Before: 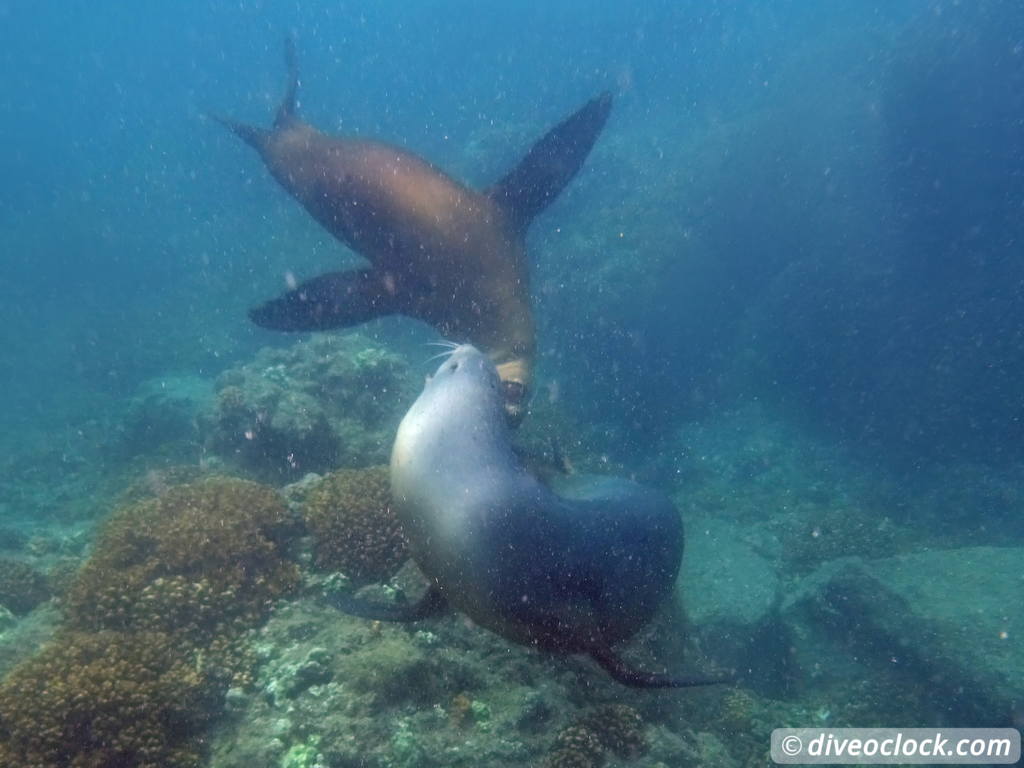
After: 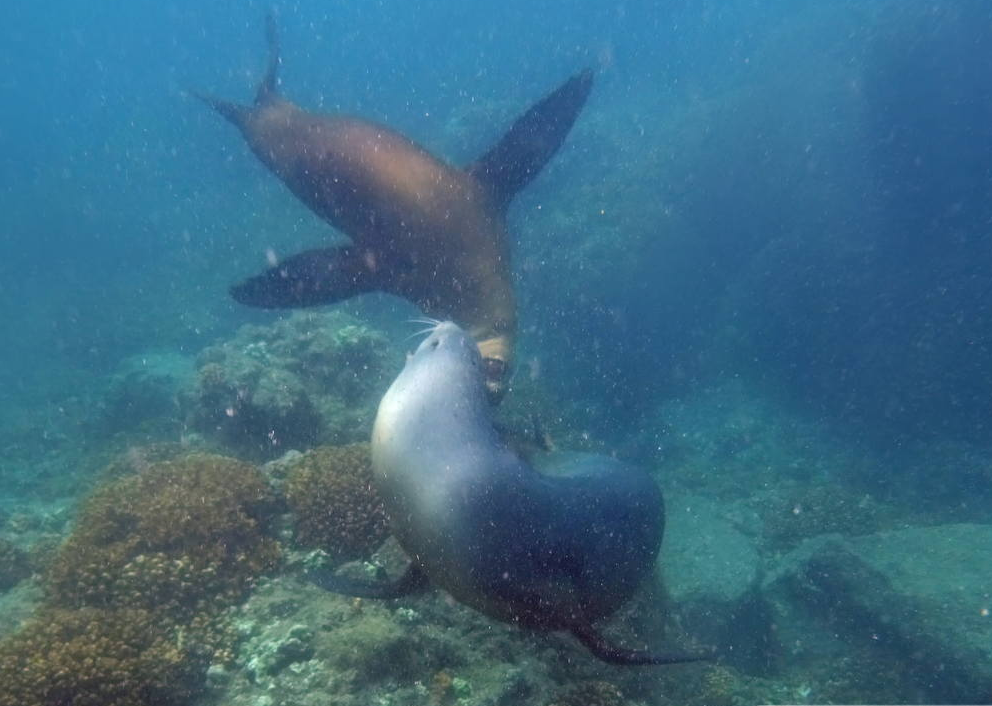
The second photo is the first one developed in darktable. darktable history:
crop: left 1.942%, top 3.047%, right 1.124%, bottom 4.954%
